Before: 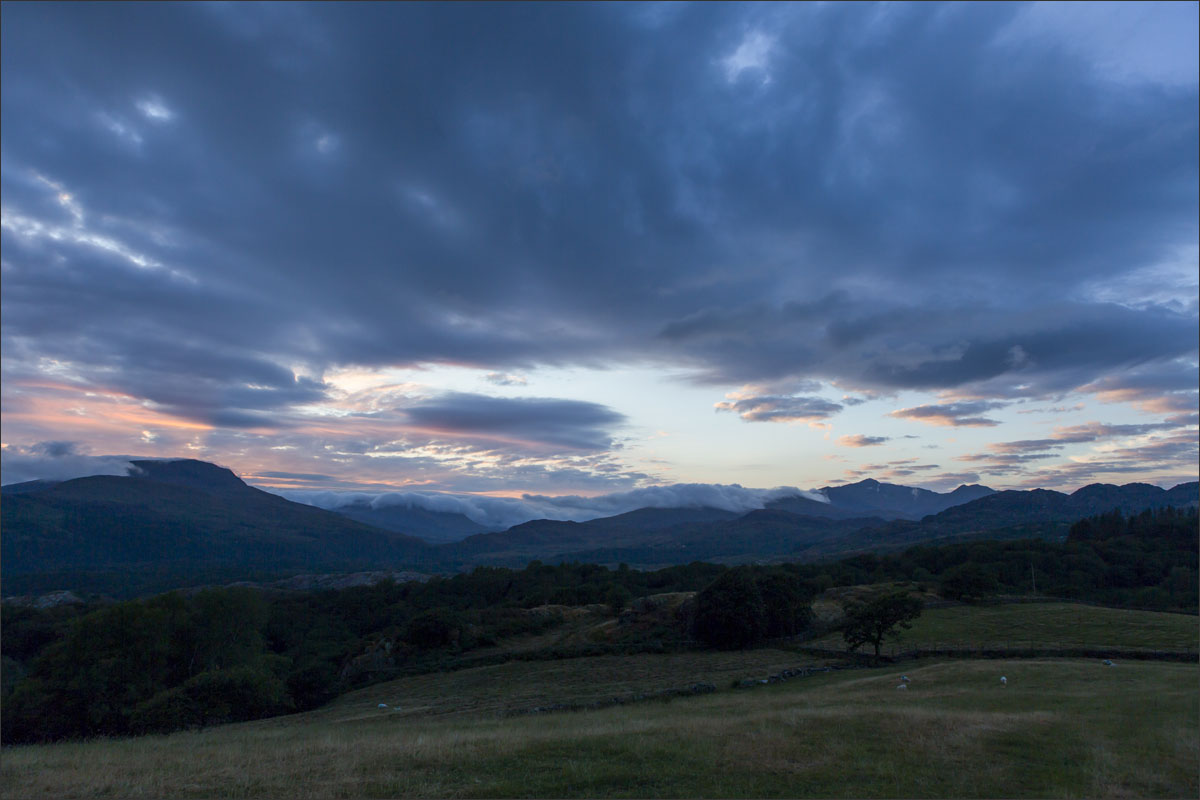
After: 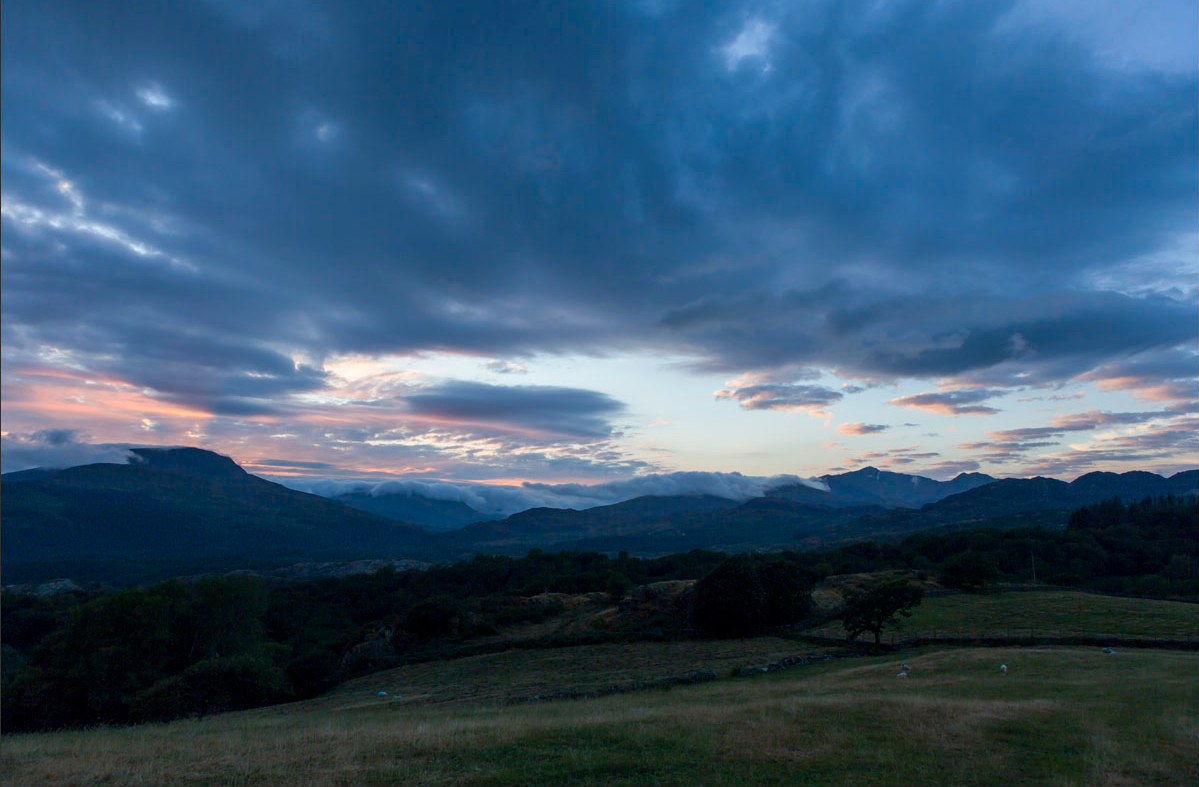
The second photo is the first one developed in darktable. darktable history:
crop: top 1.548%, right 0.035%
